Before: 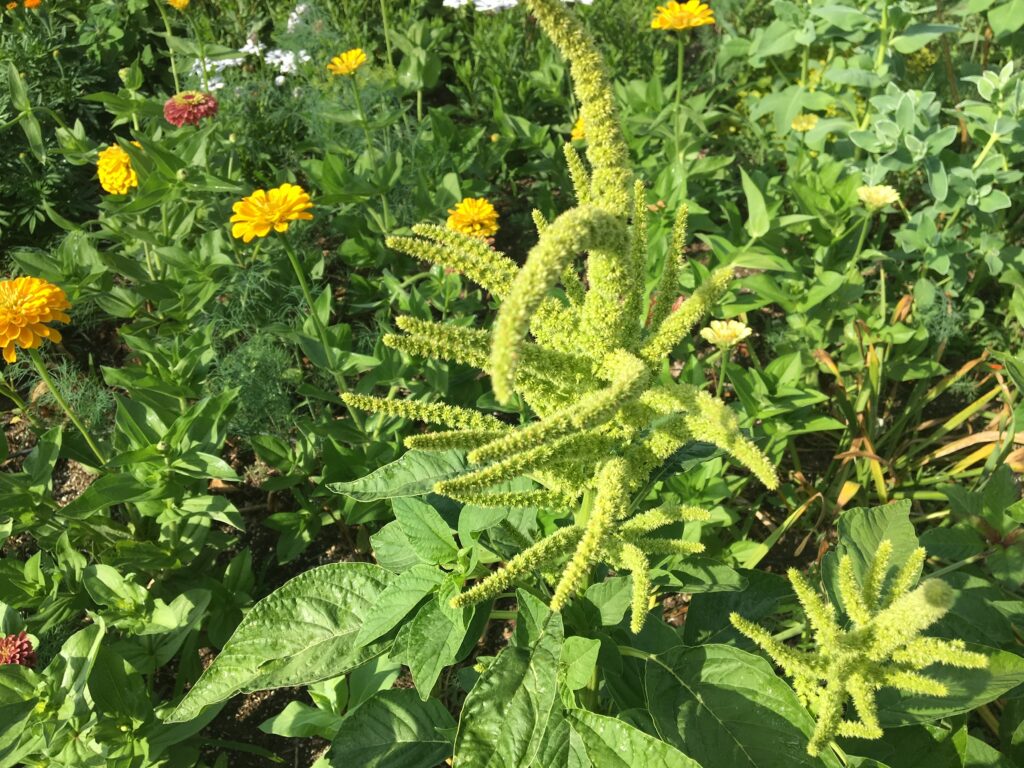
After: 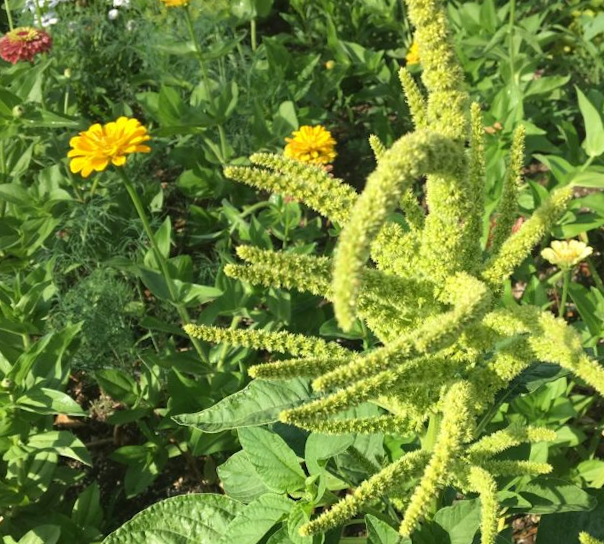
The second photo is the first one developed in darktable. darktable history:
rotate and perspective: rotation -1.75°, automatic cropping off
crop: left 16.202%, top 11.208%, right 26.045%, bottom 20.557%
